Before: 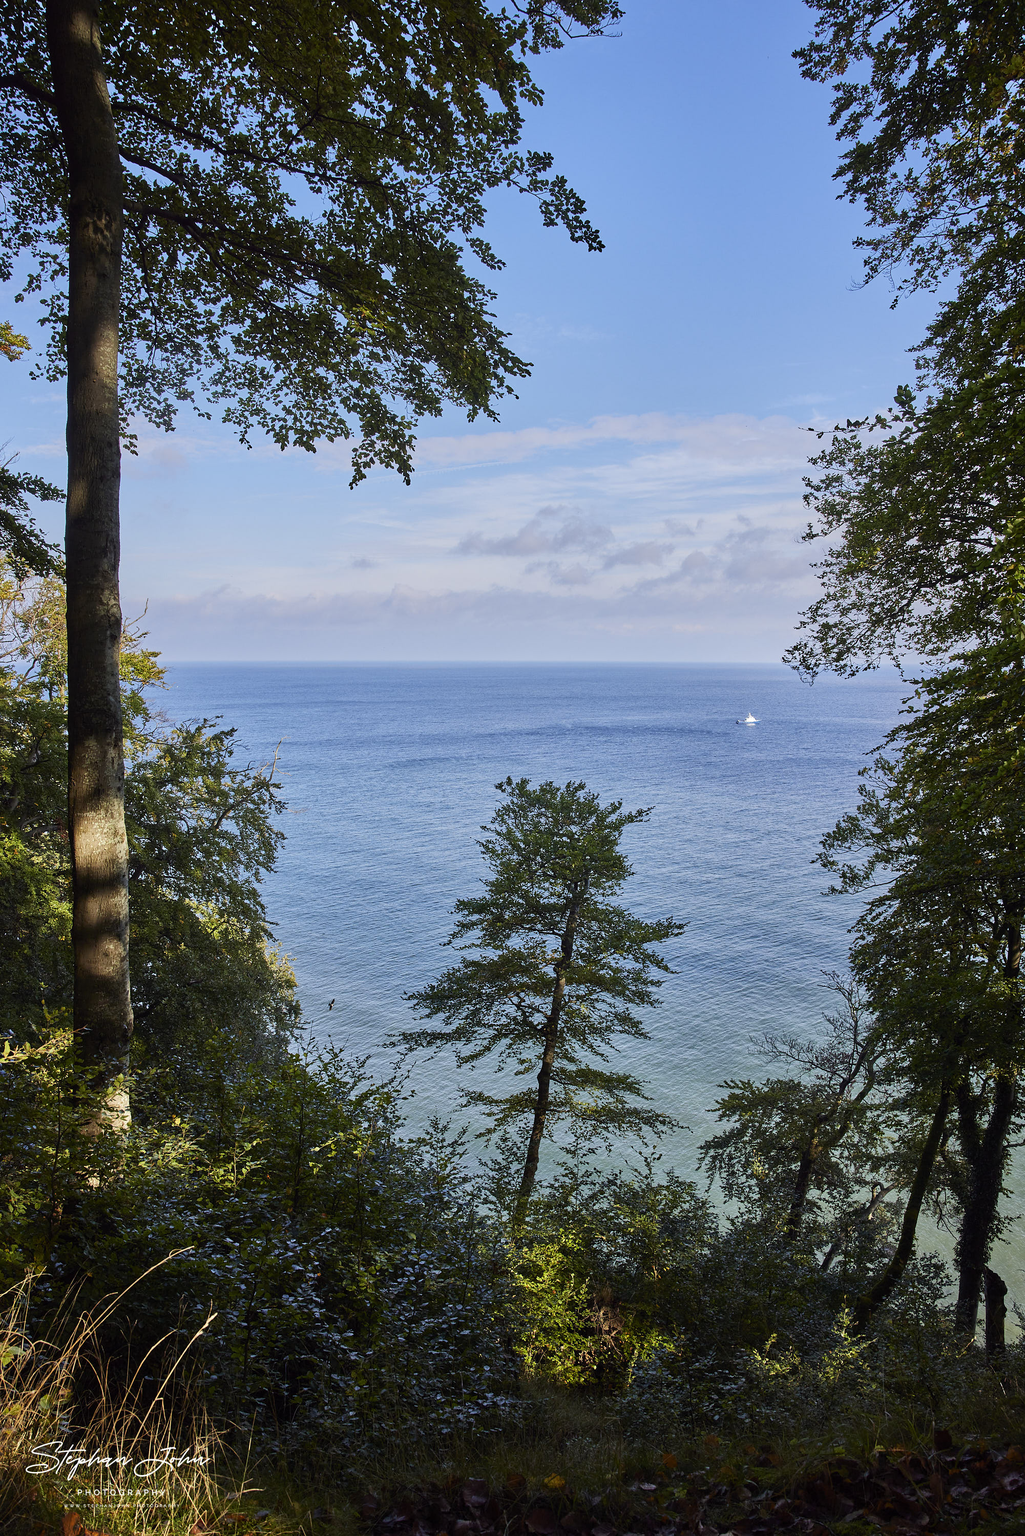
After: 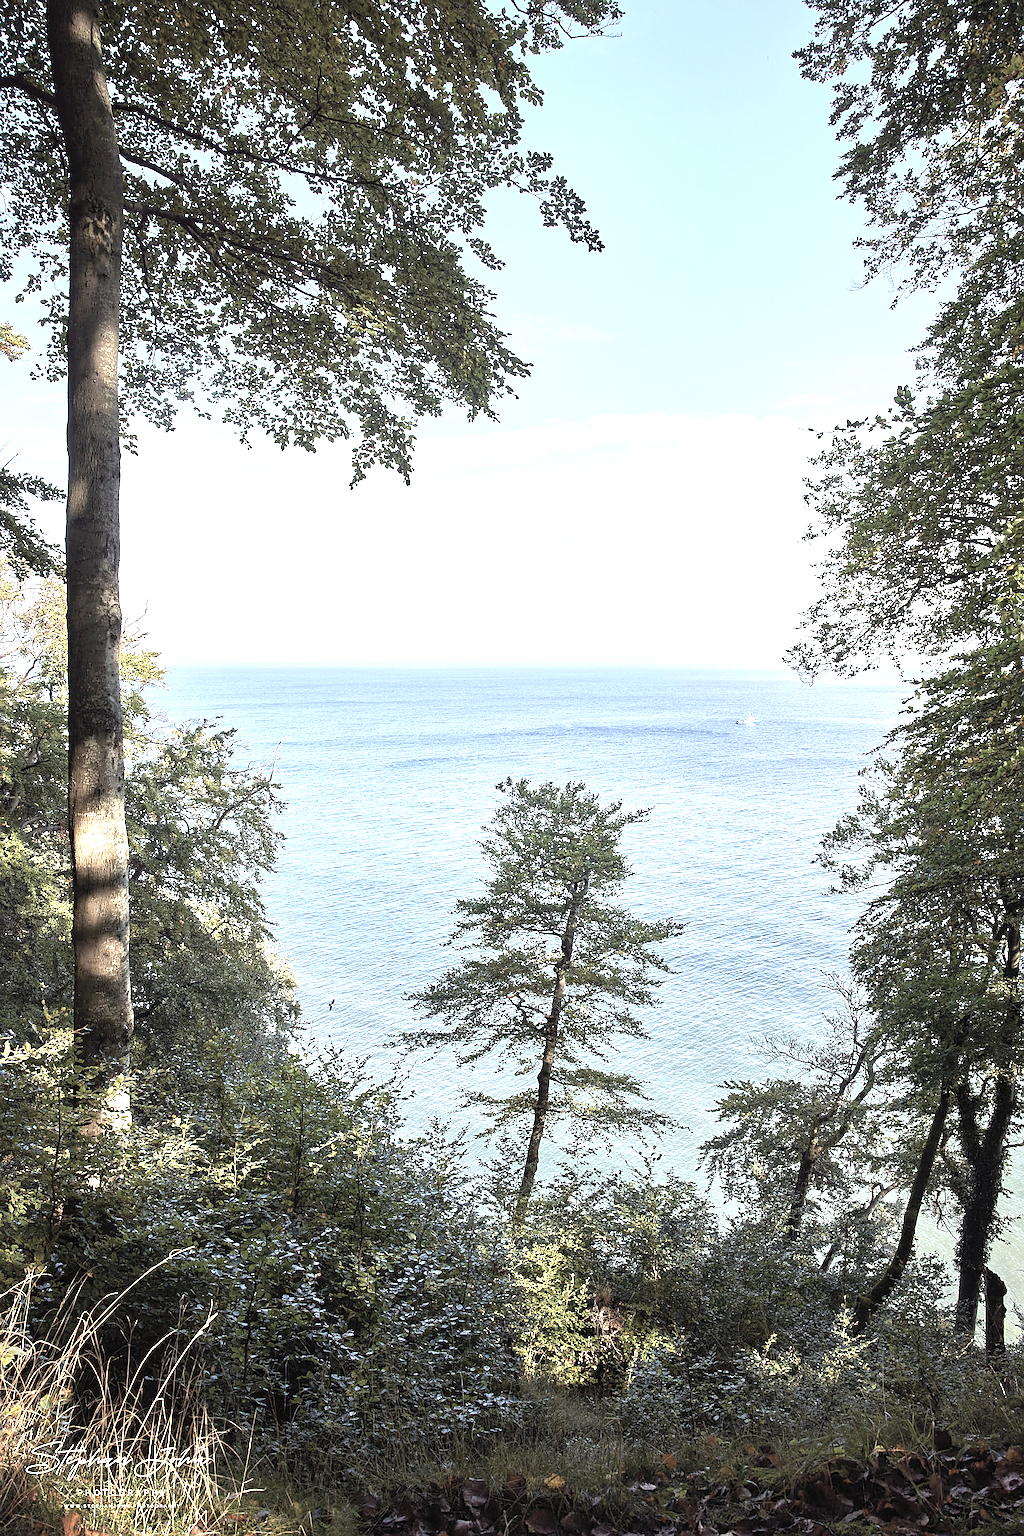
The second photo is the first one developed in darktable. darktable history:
exposure: black level correction 0, exposure 1.477 EV, compensate exposure bias true, compensate highlight preservation false
sharpen: on, module defaults
contrast brightness saturation: brightness 0.184, saturation -0.503
